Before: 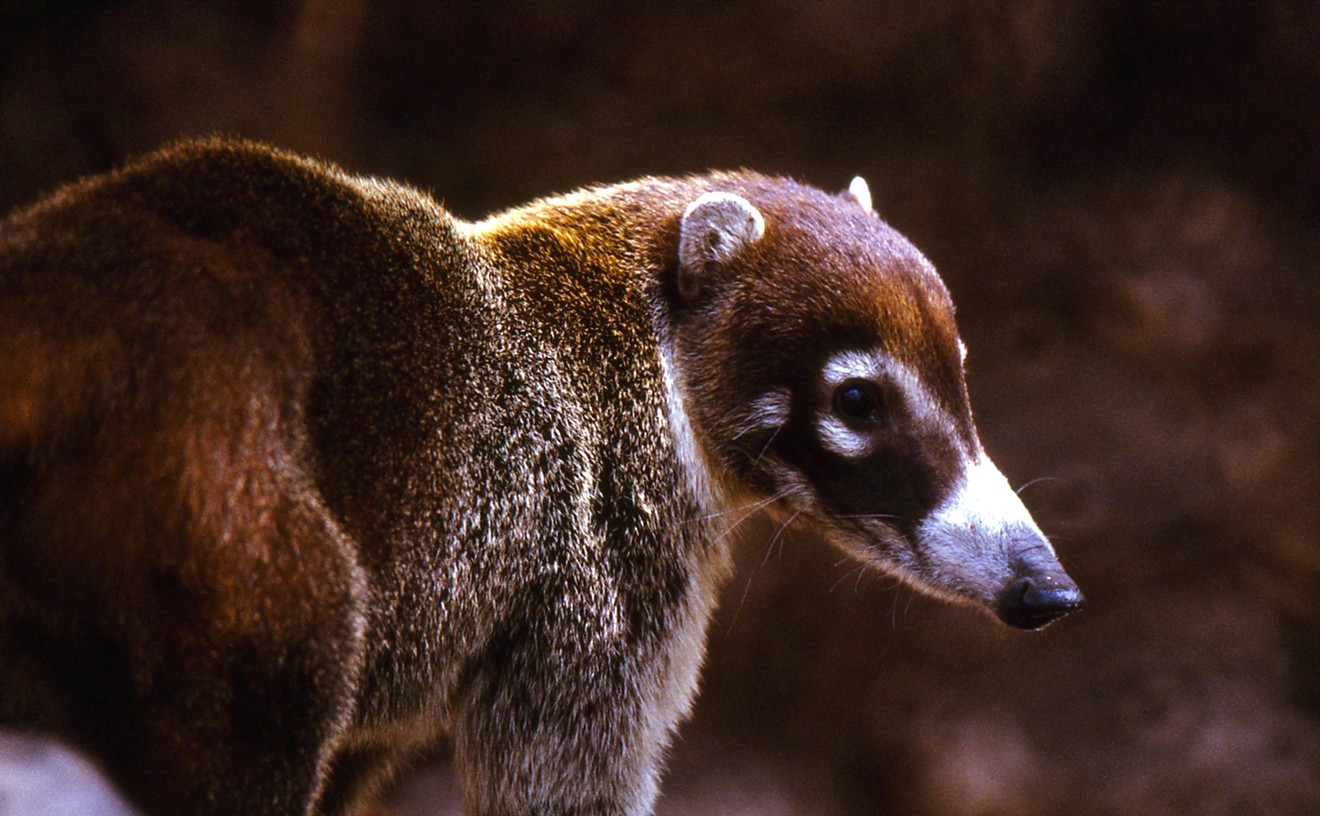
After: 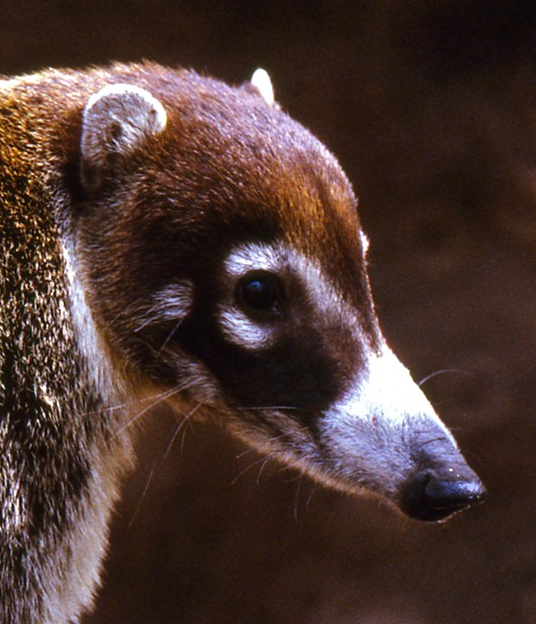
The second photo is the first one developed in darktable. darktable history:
crop: left 45.337%, top 13.337%, right 13.992%, bottom 10.109%
